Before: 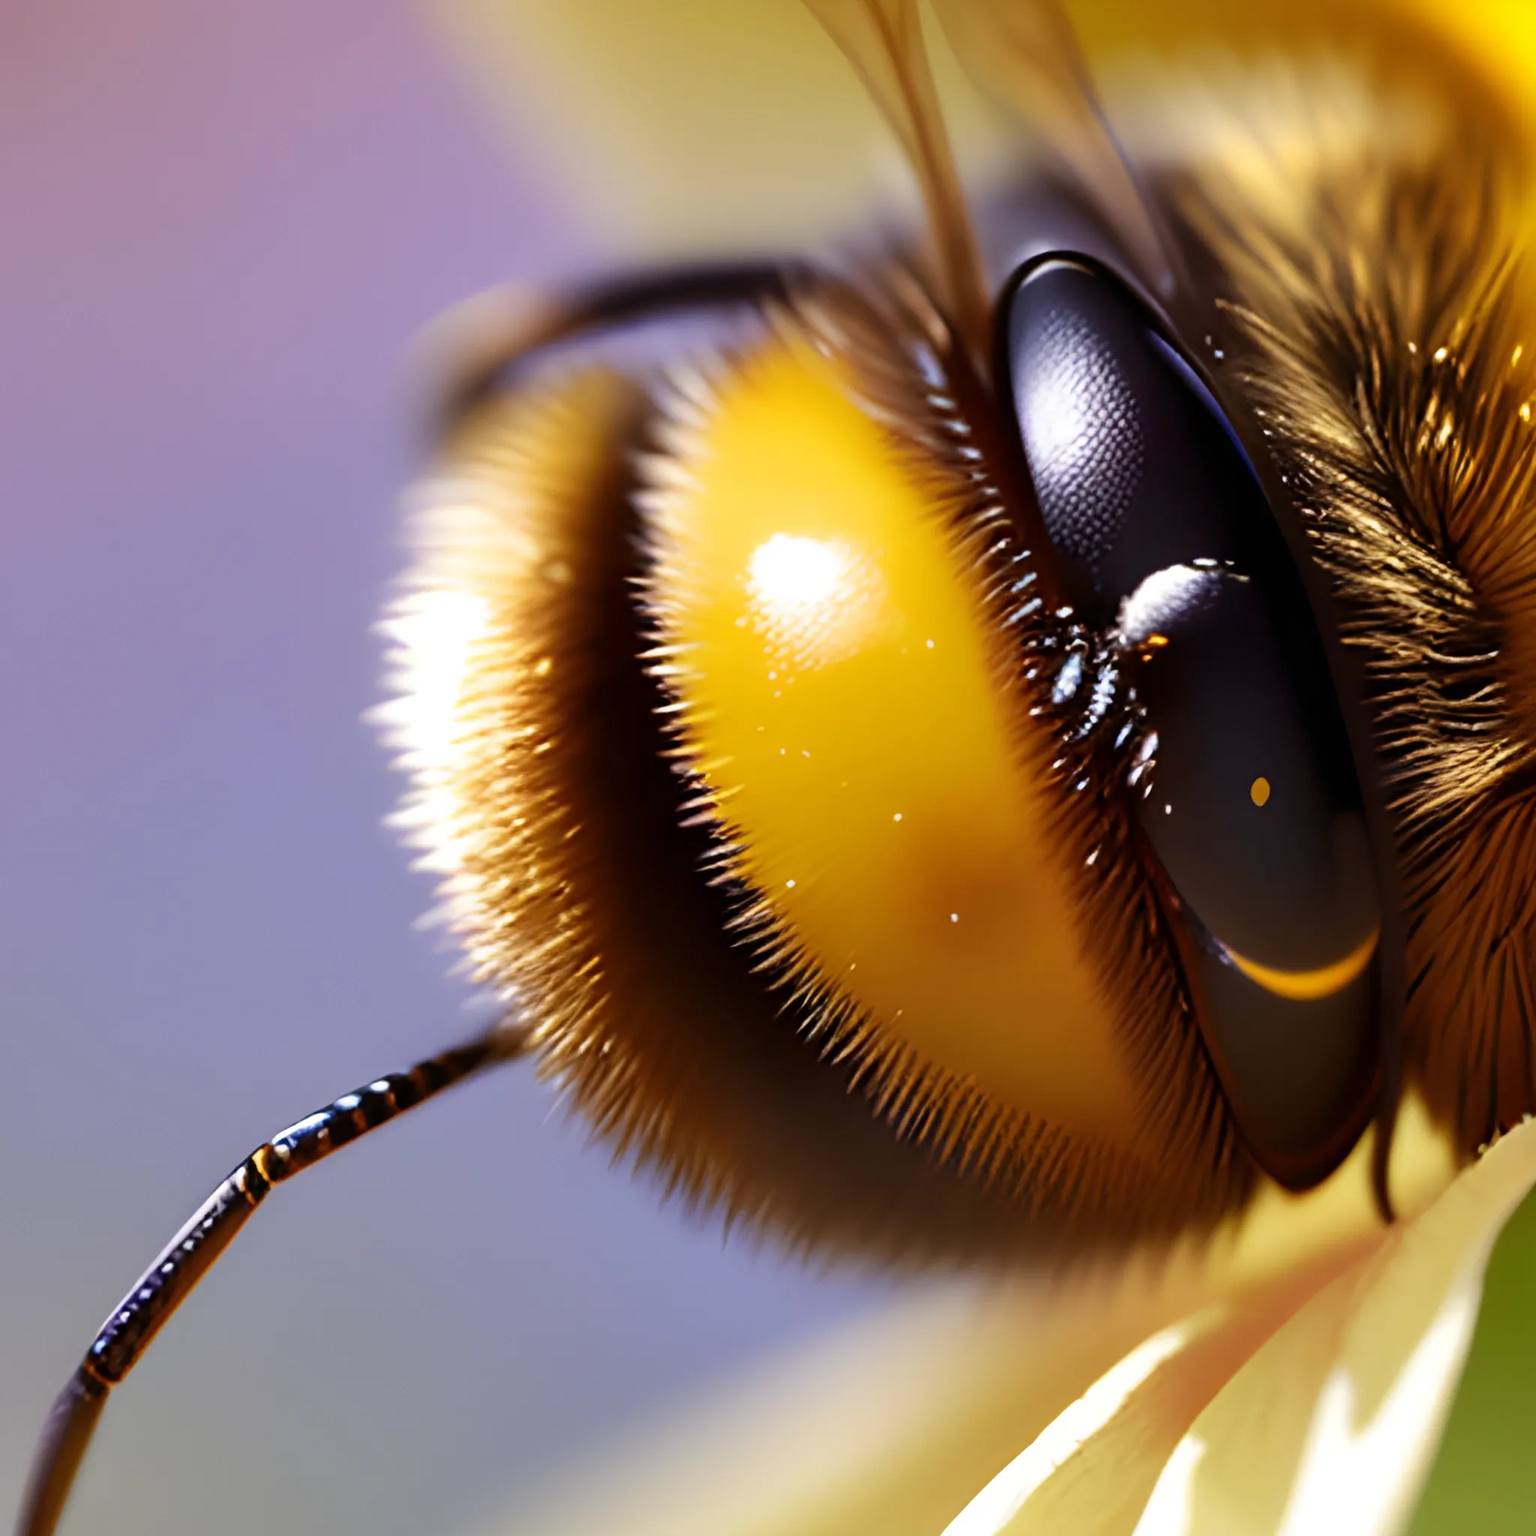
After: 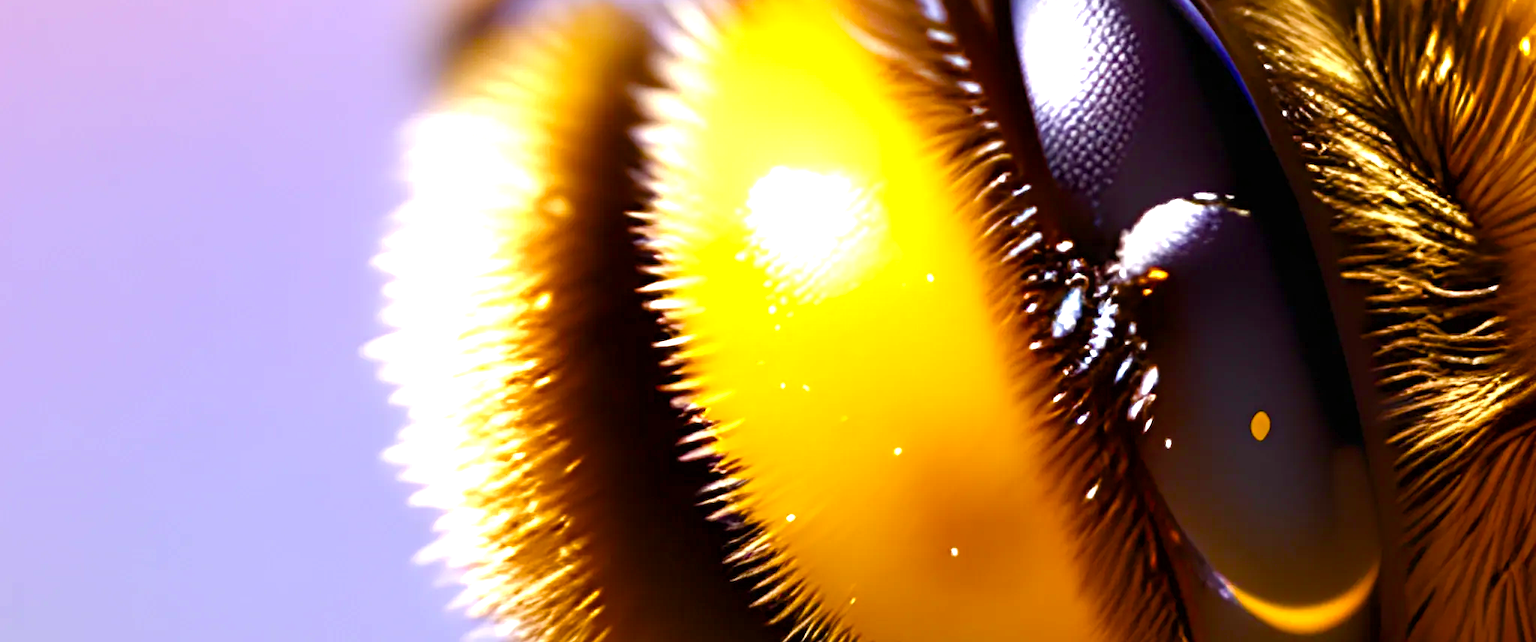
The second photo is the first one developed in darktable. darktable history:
exposure: exposure 0.375 EV, compensate highlight preservation false
crop and rotate: top 23.84%, bottom 34.294%
color balance rgb: linear chroma grading › shadows -2.2%, linear chroma grading › highlights -15%, linear chroma grading › global chroma -10%, linear chroma grading › mid-tones -10%, perceptual saturation grading › global saturation 45%, perceptual saturation grading › highlights -50%, perceptual saturation grading › shadows 30%, perceptual brilliance grading › global brilliance 18%, global vibrance 45%
